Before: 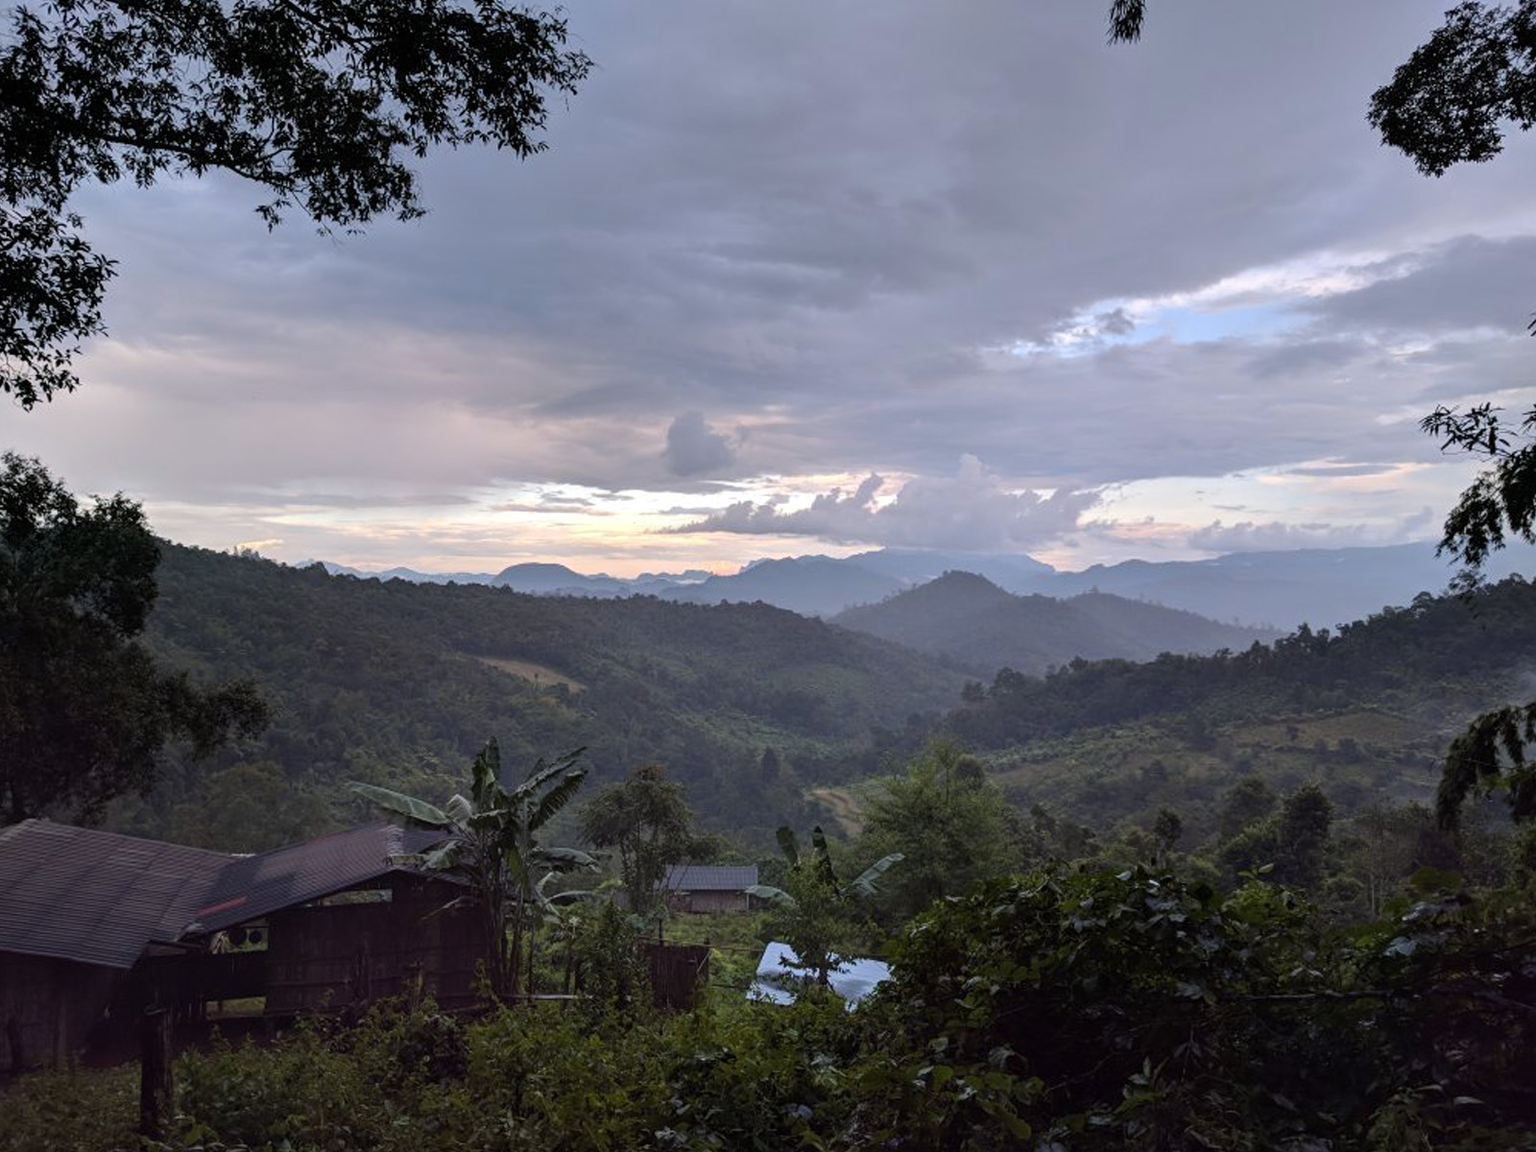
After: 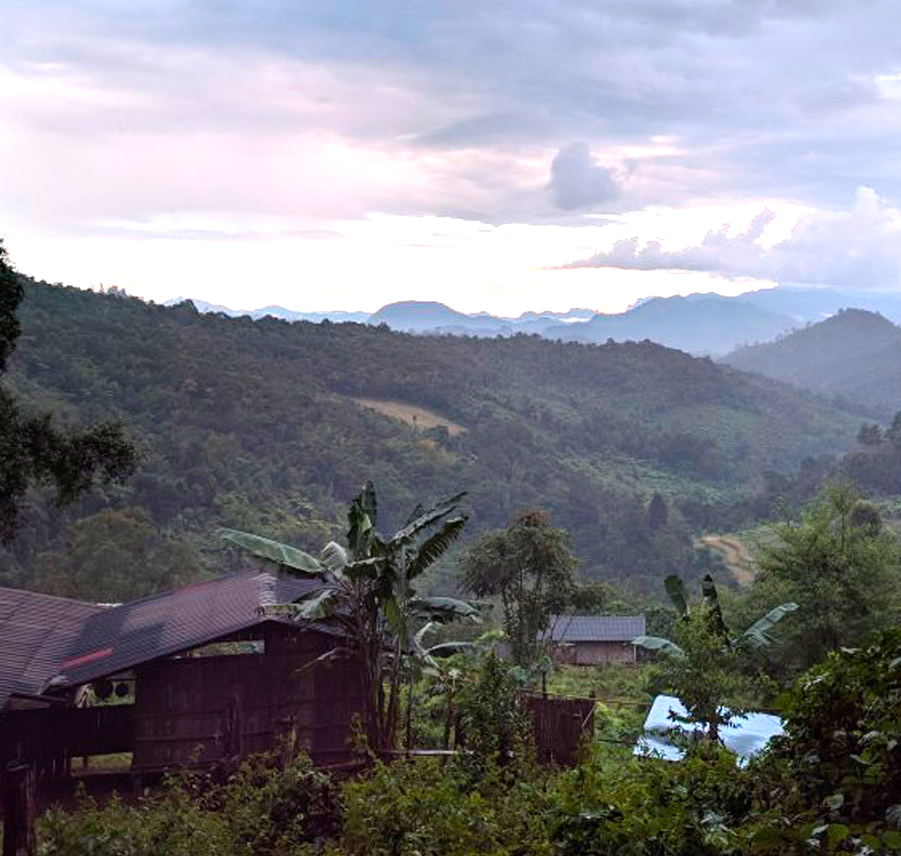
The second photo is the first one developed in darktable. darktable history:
exposure: black level correction 0, exposure 0.951 EV, compensate exposure bias true, compensate highlight preservation false
crop: left 9.04%, top 23.842%, right 34.613%, bottom 4.774%
